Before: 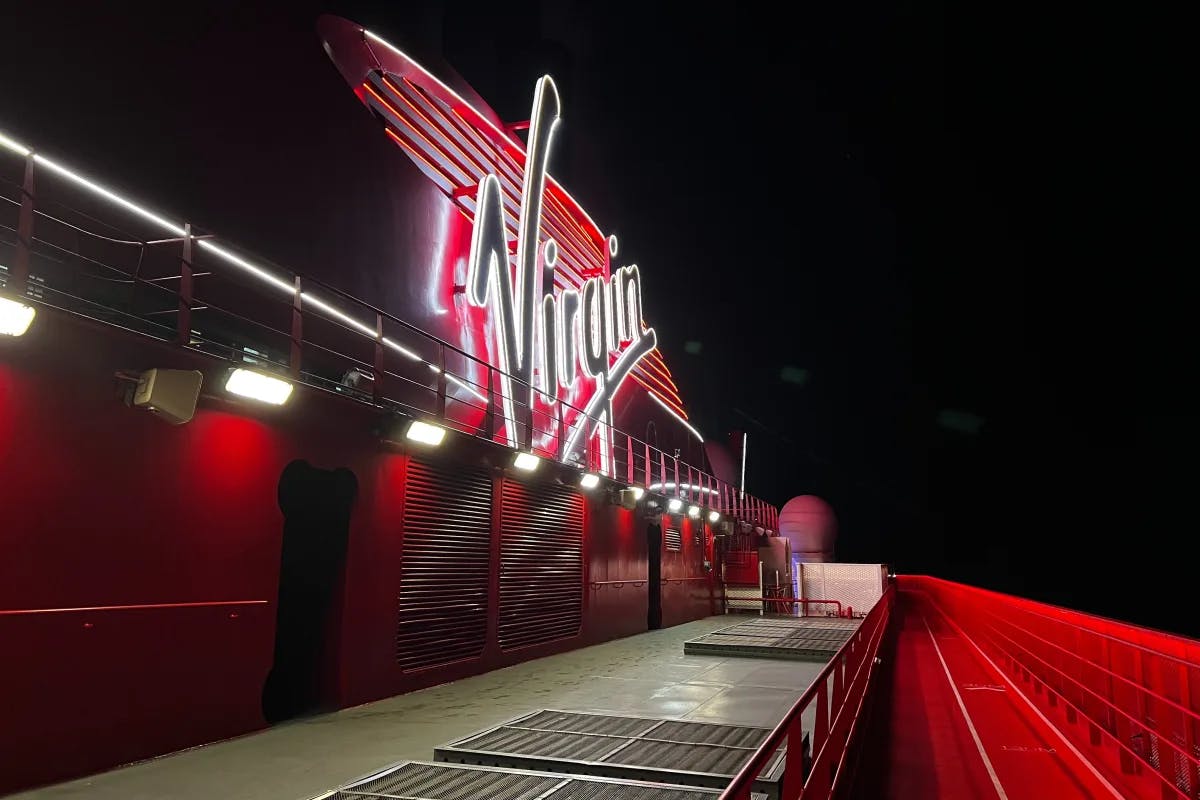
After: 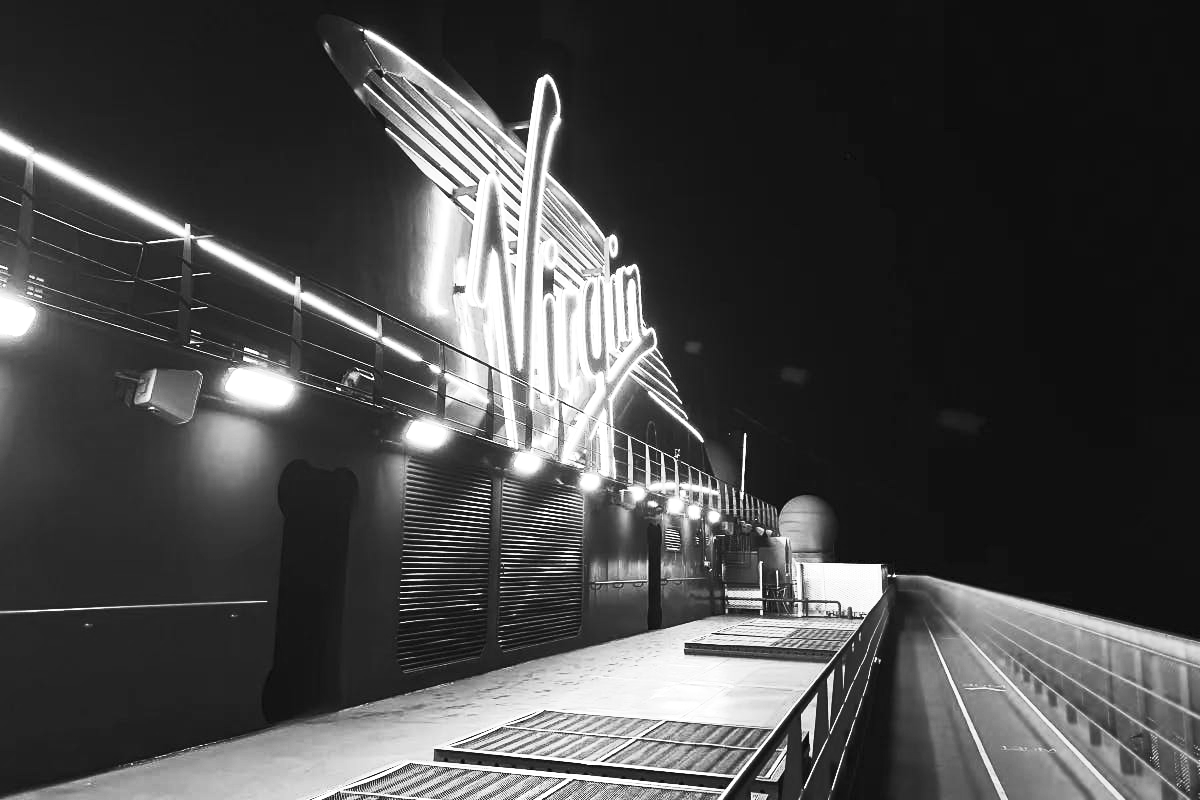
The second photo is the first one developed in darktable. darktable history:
contrast brightness saturation: contrast 0.53, brightness 0.47, saturation -1
white balance: red 0.982, blue 1.018
exposure: black level correction 0, exposure 0.68 EV, compensate exposure bias true, compensate highlight preservation false
